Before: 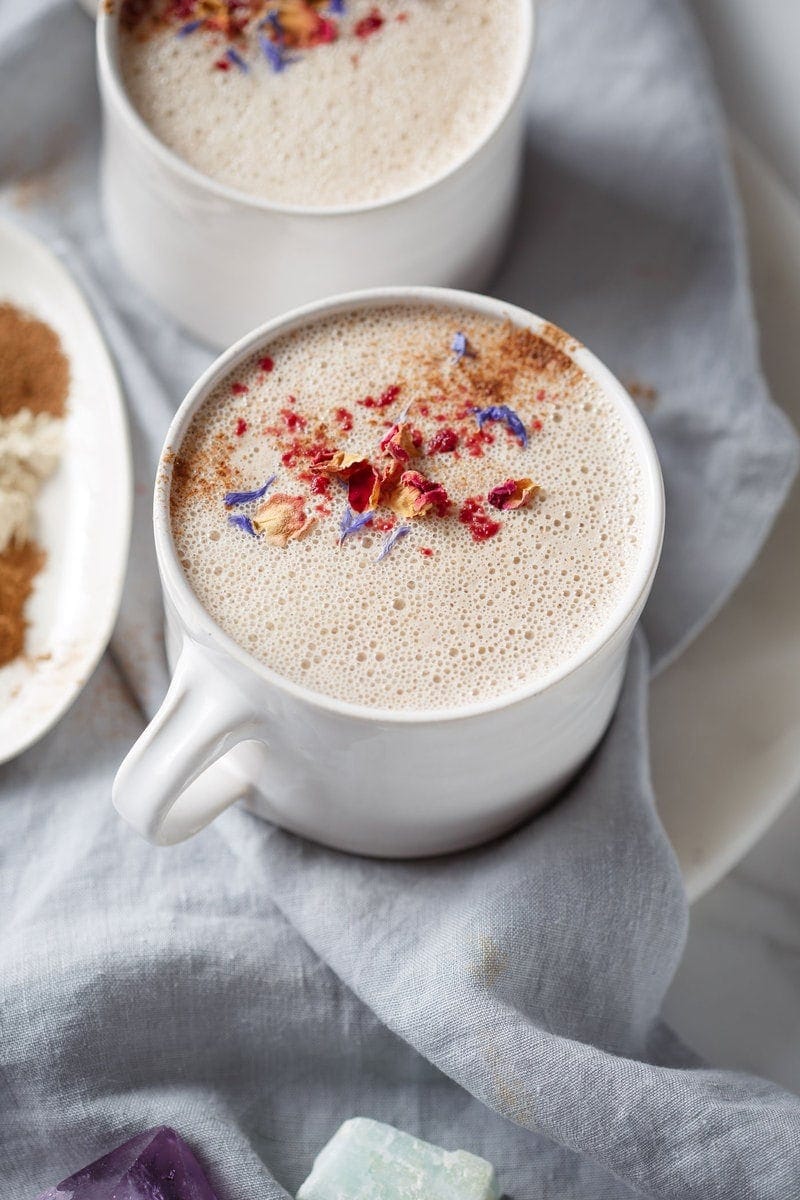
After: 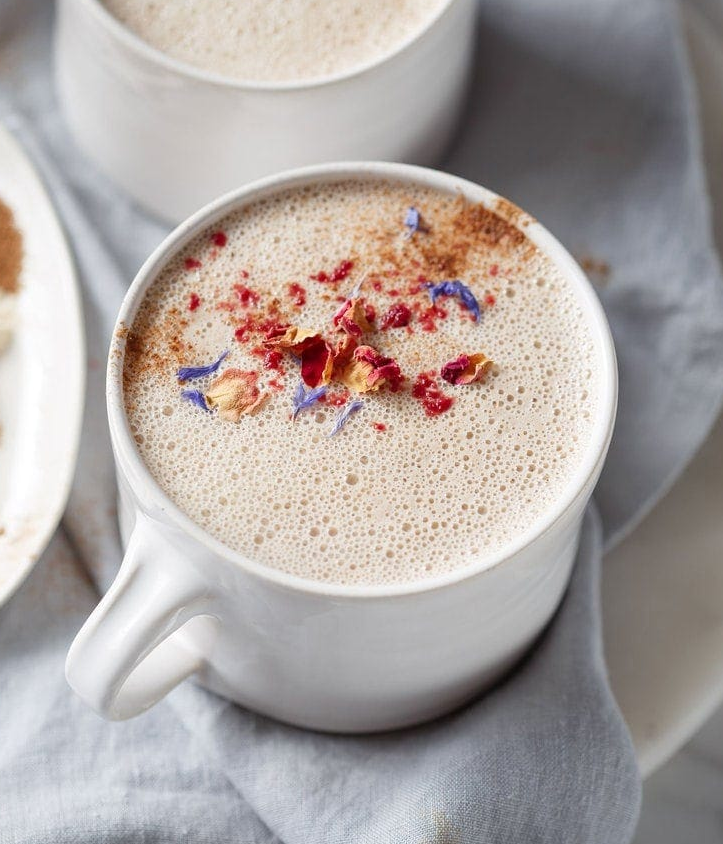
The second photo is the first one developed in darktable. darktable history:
crop: left 5.906%, top 10.439%, right 3.597%, bottom 19.218%
